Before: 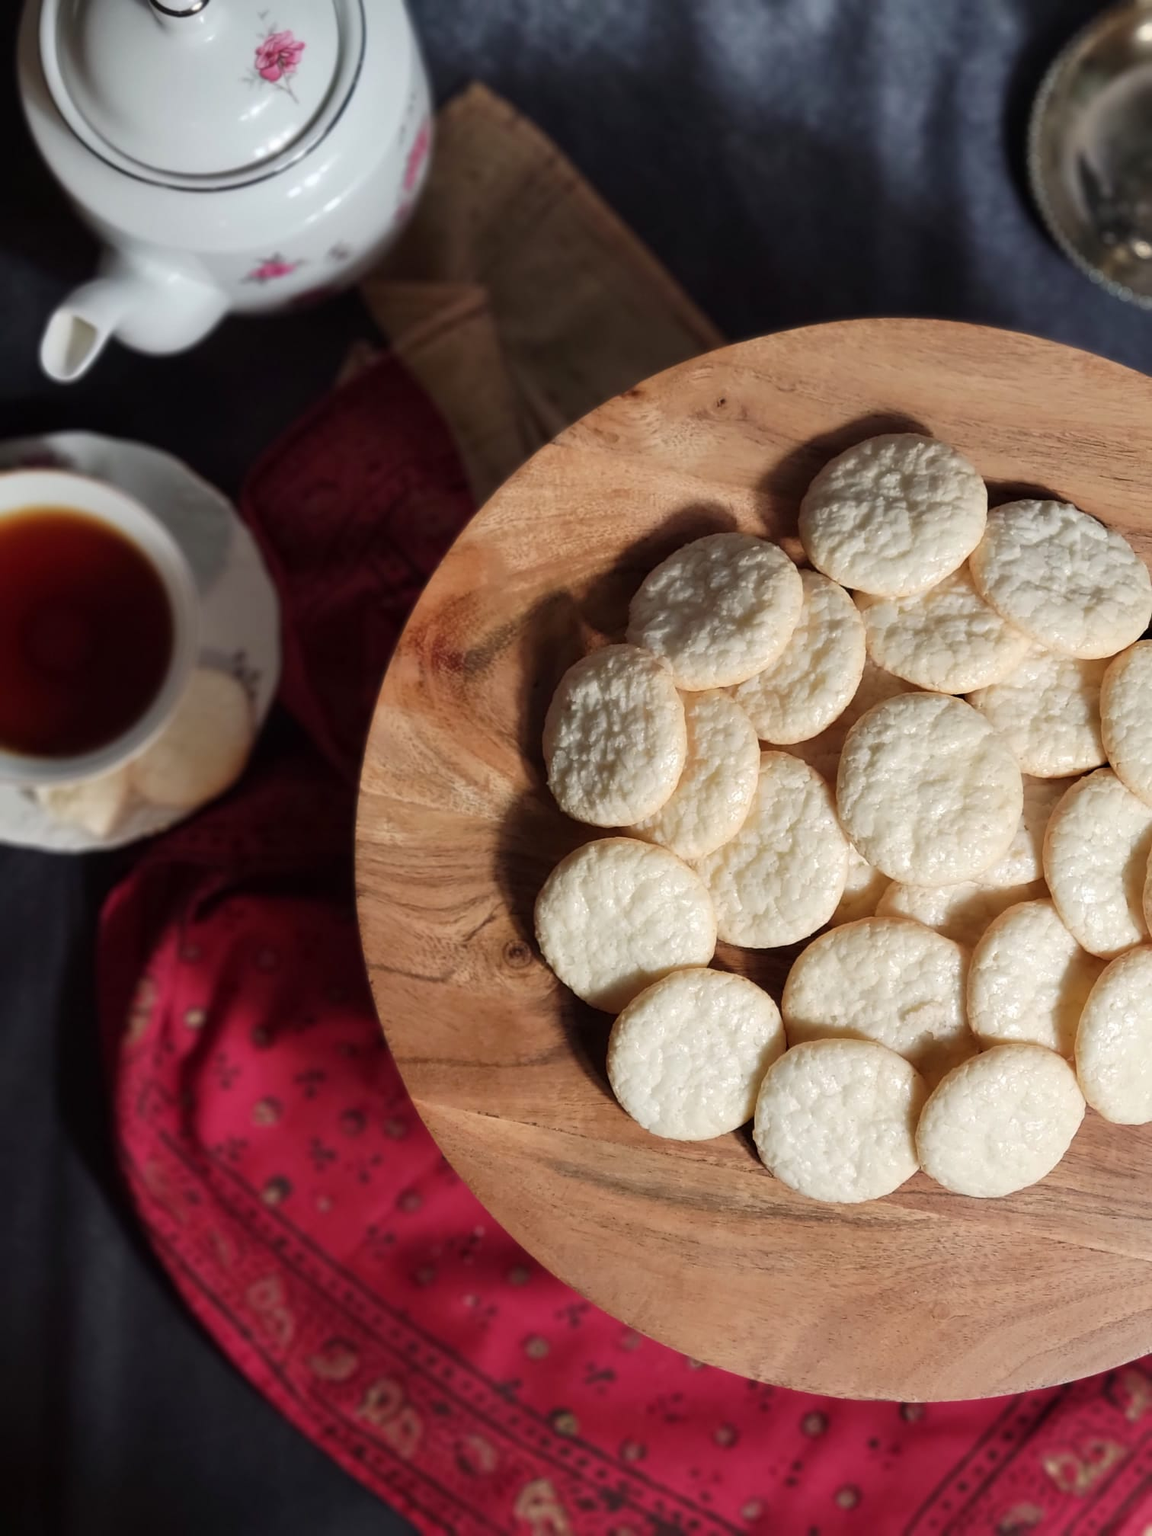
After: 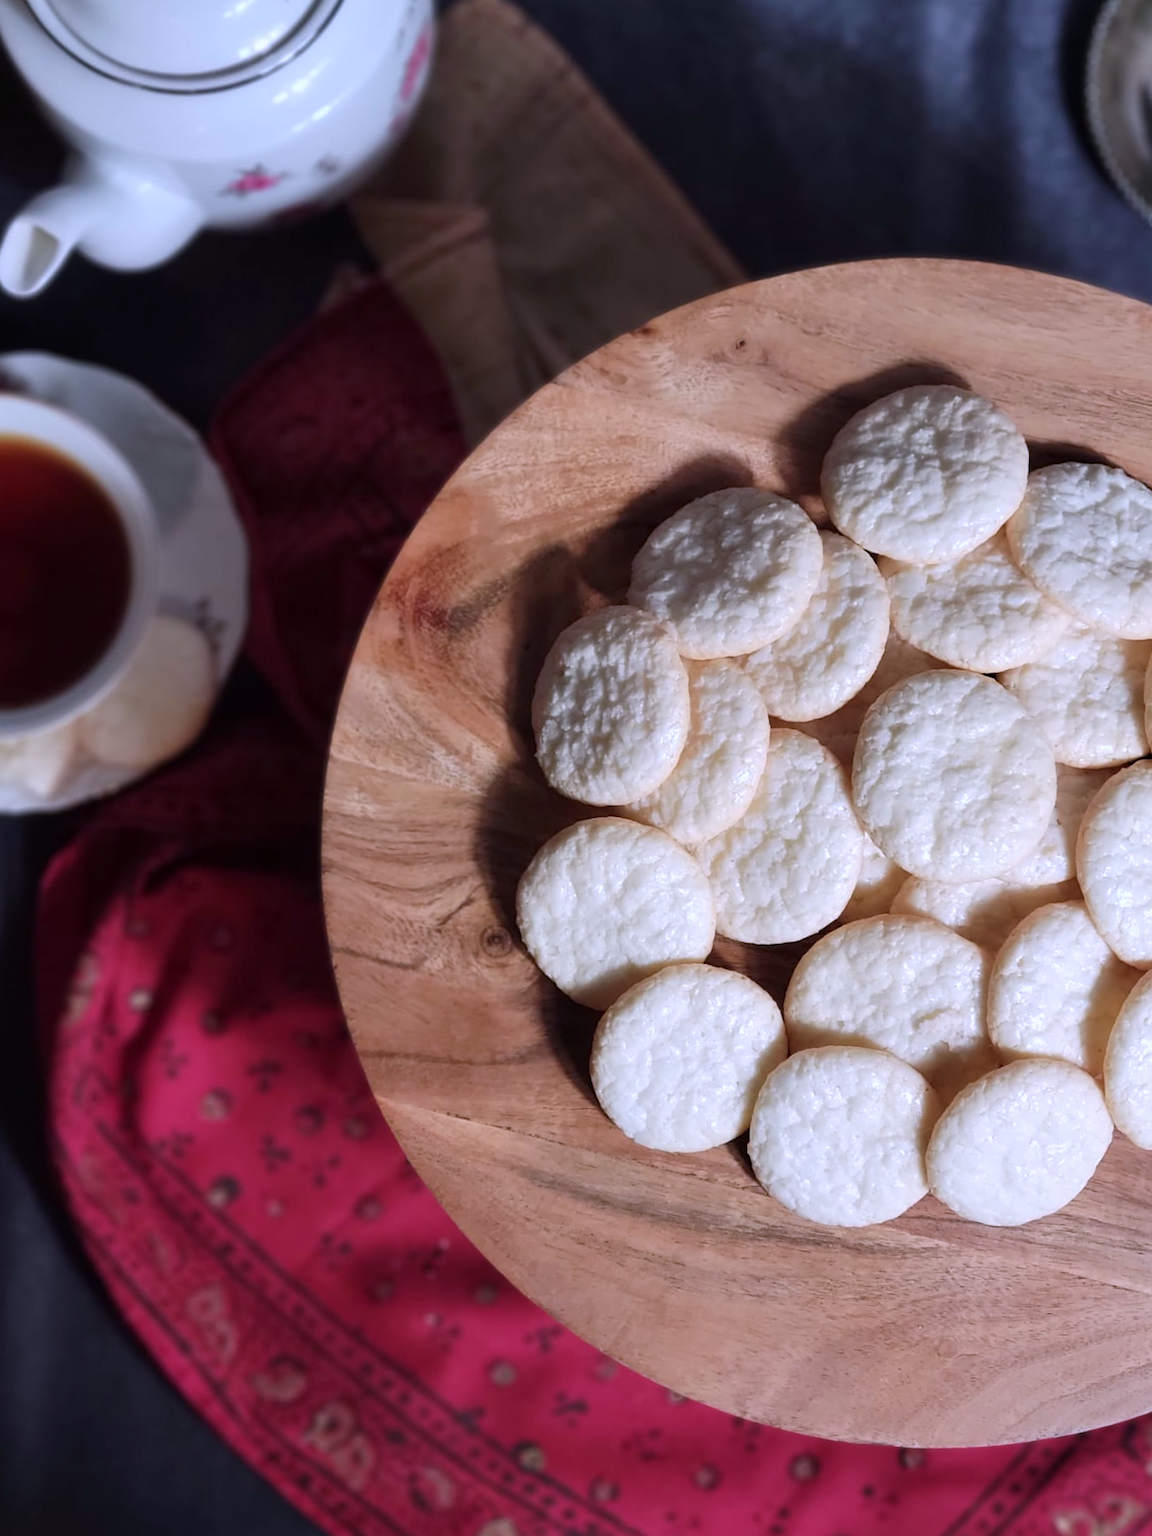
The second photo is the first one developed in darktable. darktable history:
crop and rotate: angle -1.96°, left 3.097%, top 4.154%, right 1.586%, bottom 0.529%
color calibration: illuminant as shot in camera, x 0.379, y 0.396, temperature 4138.76 K
